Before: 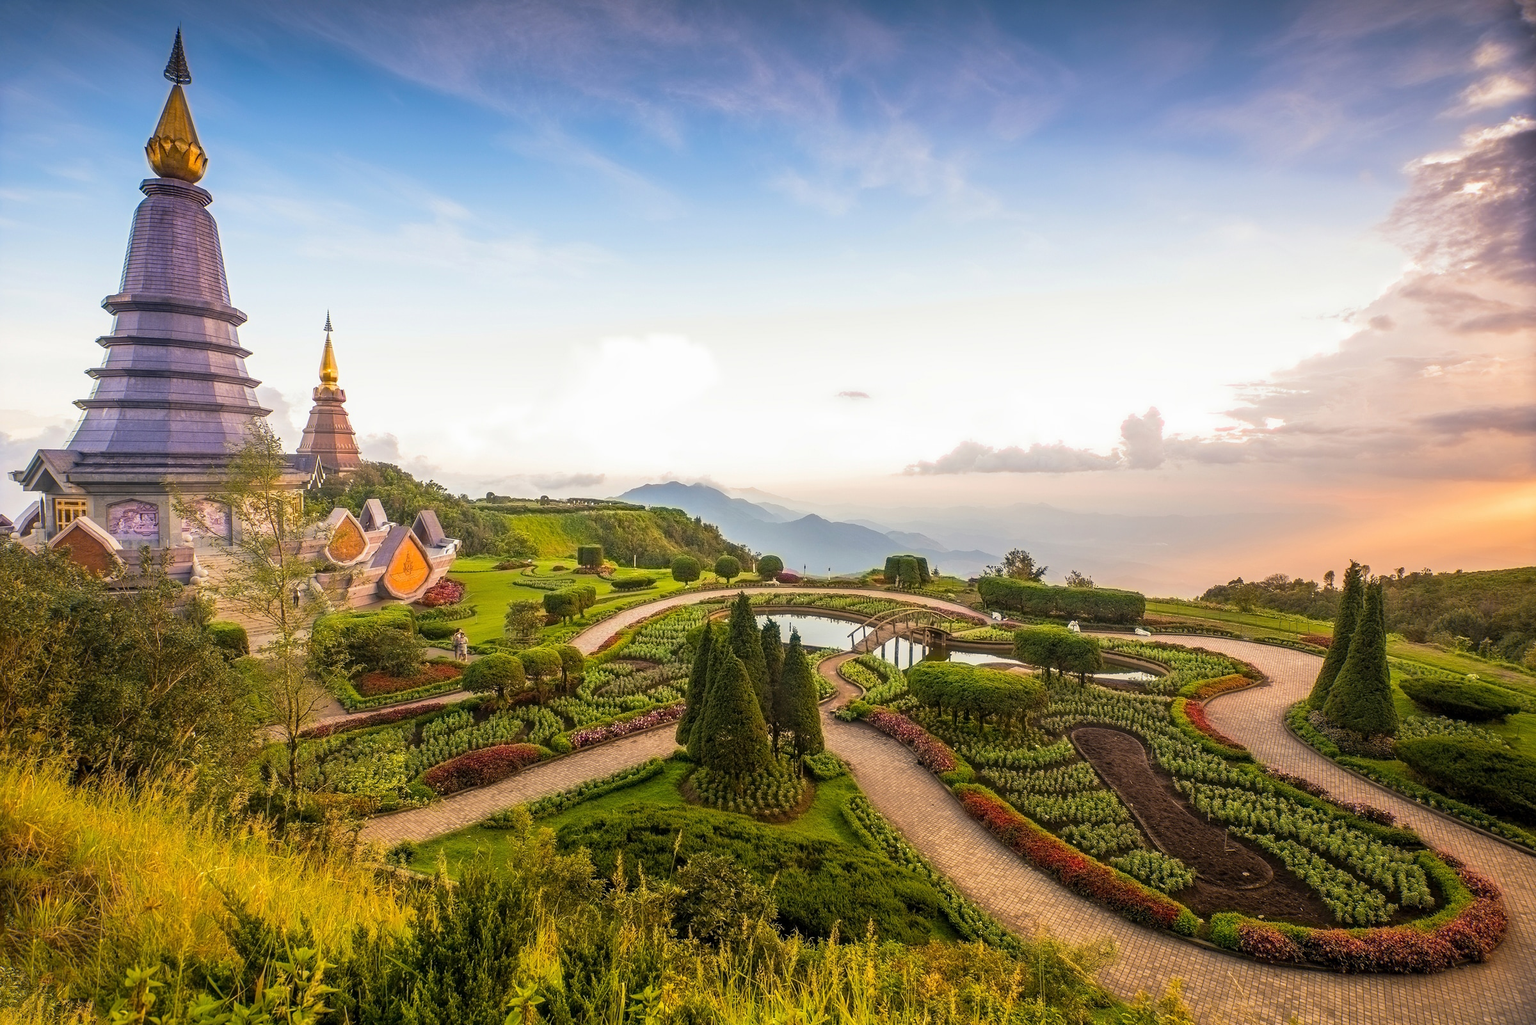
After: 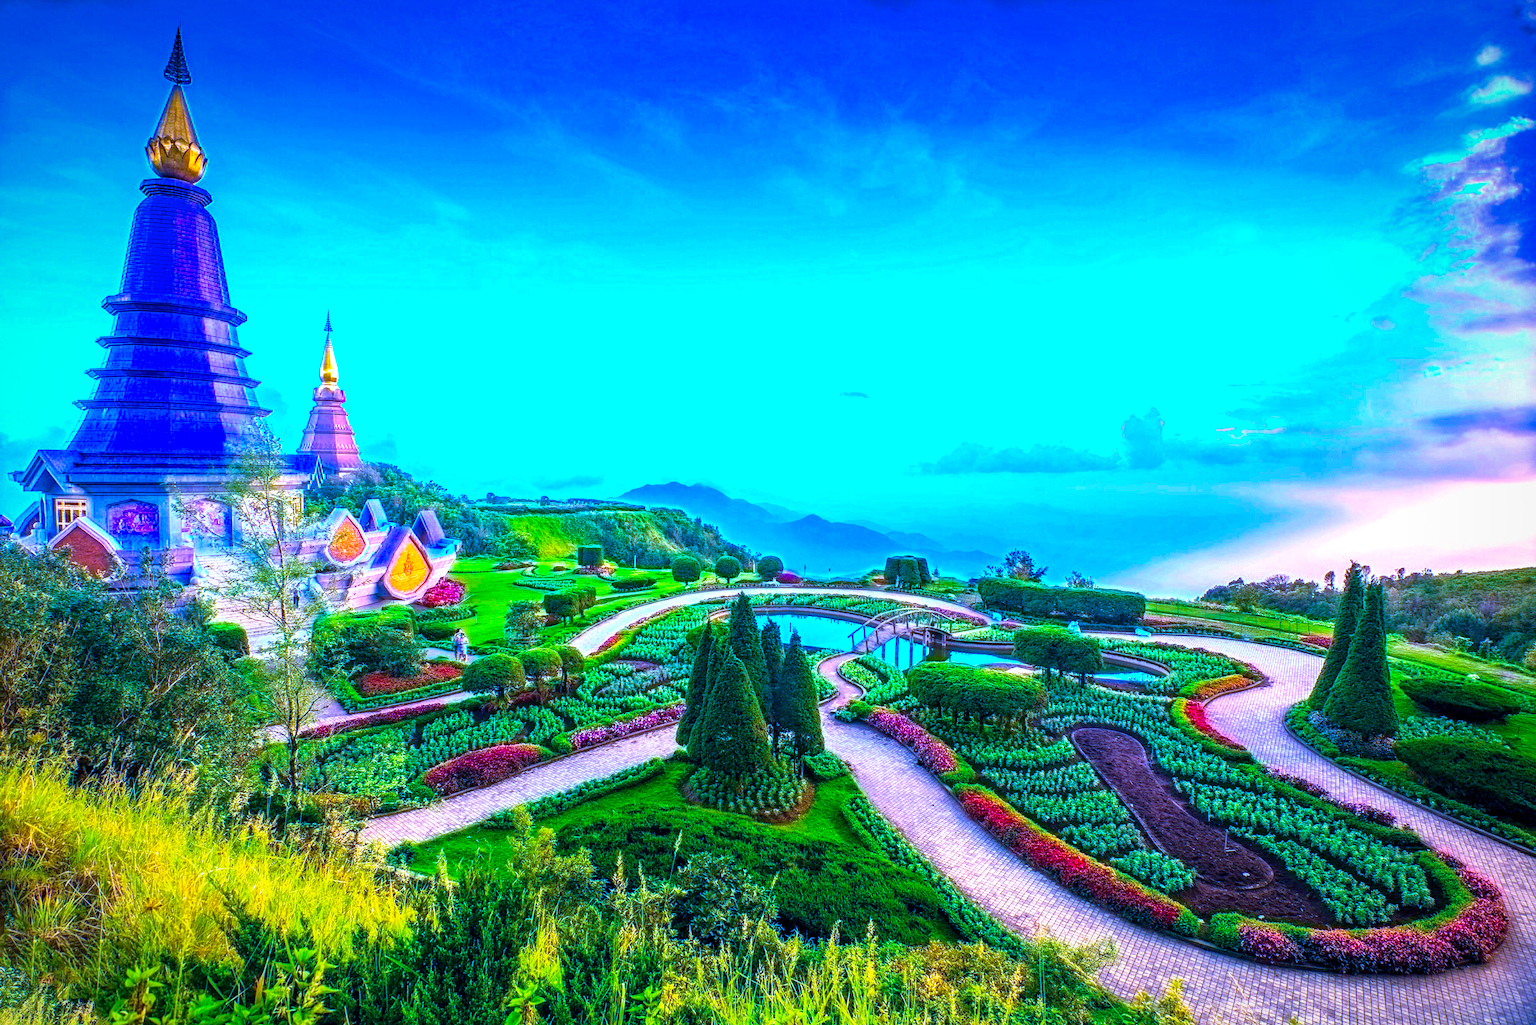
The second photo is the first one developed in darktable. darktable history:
vignetting: fall-off radius 100.86%, brightness -0.411, saturation -0.289, width/height ratio 1.342, unbound false
color balance rgb: shadows lift › chroma 0.846%, shadows lift › hue 111.6°, linear chroma grading › global chroma 15.426%, perceptual saturation grading › global saturation 63.765%, perceptual saturation grading › highlights 49.831%, perceptual saturation grading › shadows 29.277%, perceptual brilliance grading › highlights 2.533%, global vibrance 0.258%
local contrast: detail 130%
velvia: strength 26.77%
contrast brightness saturation: contrast 0.068, brightness -0.13, saturation 0.046
color calibration: illuminant custom, x 0.459, y 0.429, temperature 2638.09 K
exposure: black level correction 0, exposure 1.105 EV, compensate highlight preservation false
